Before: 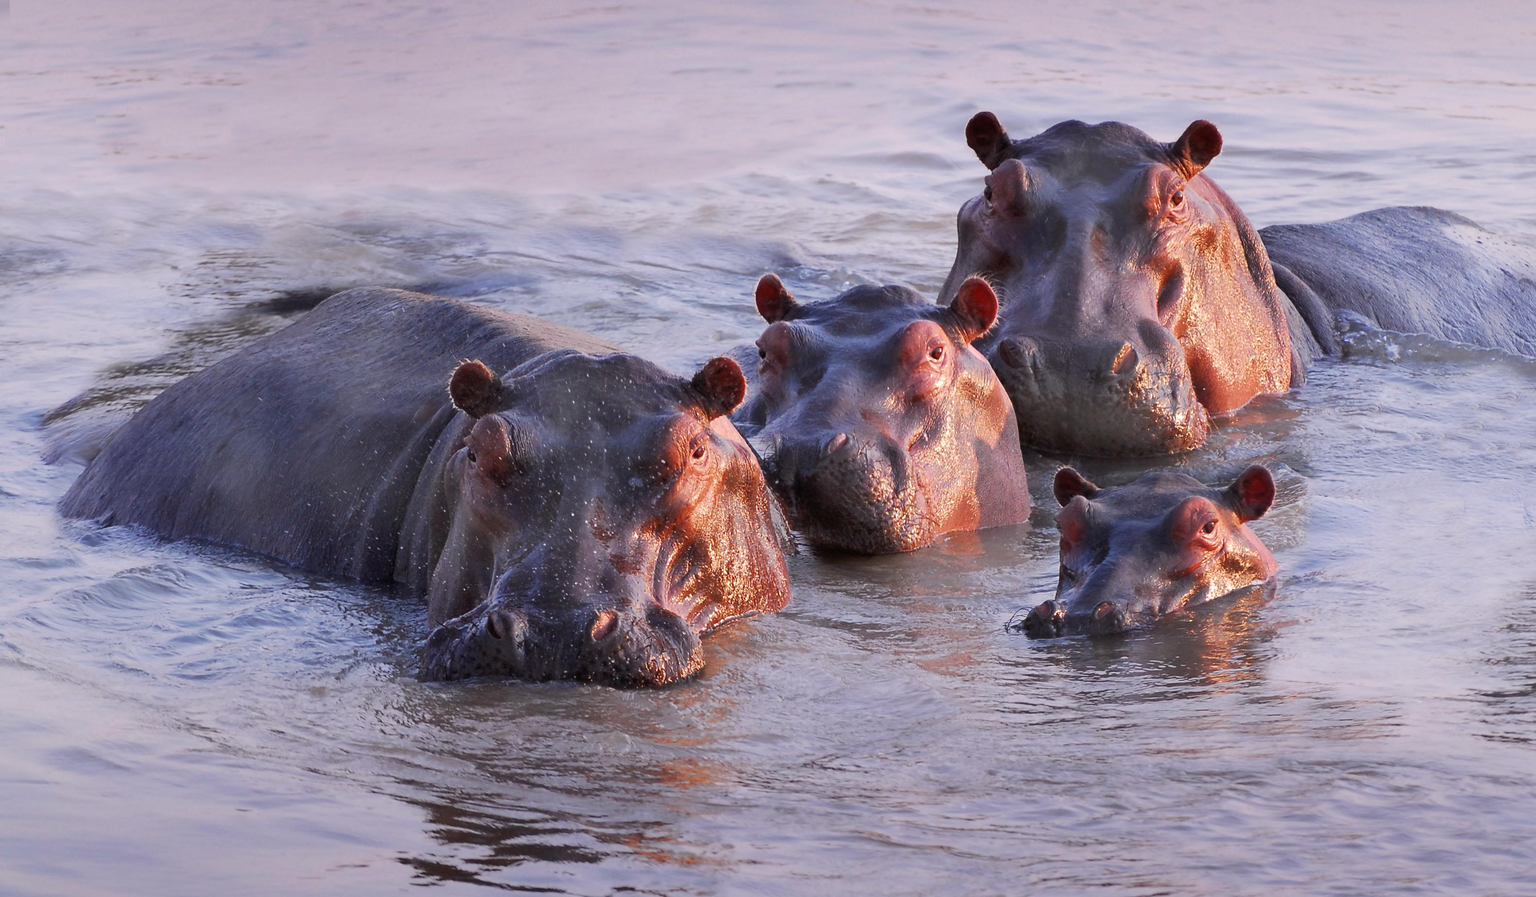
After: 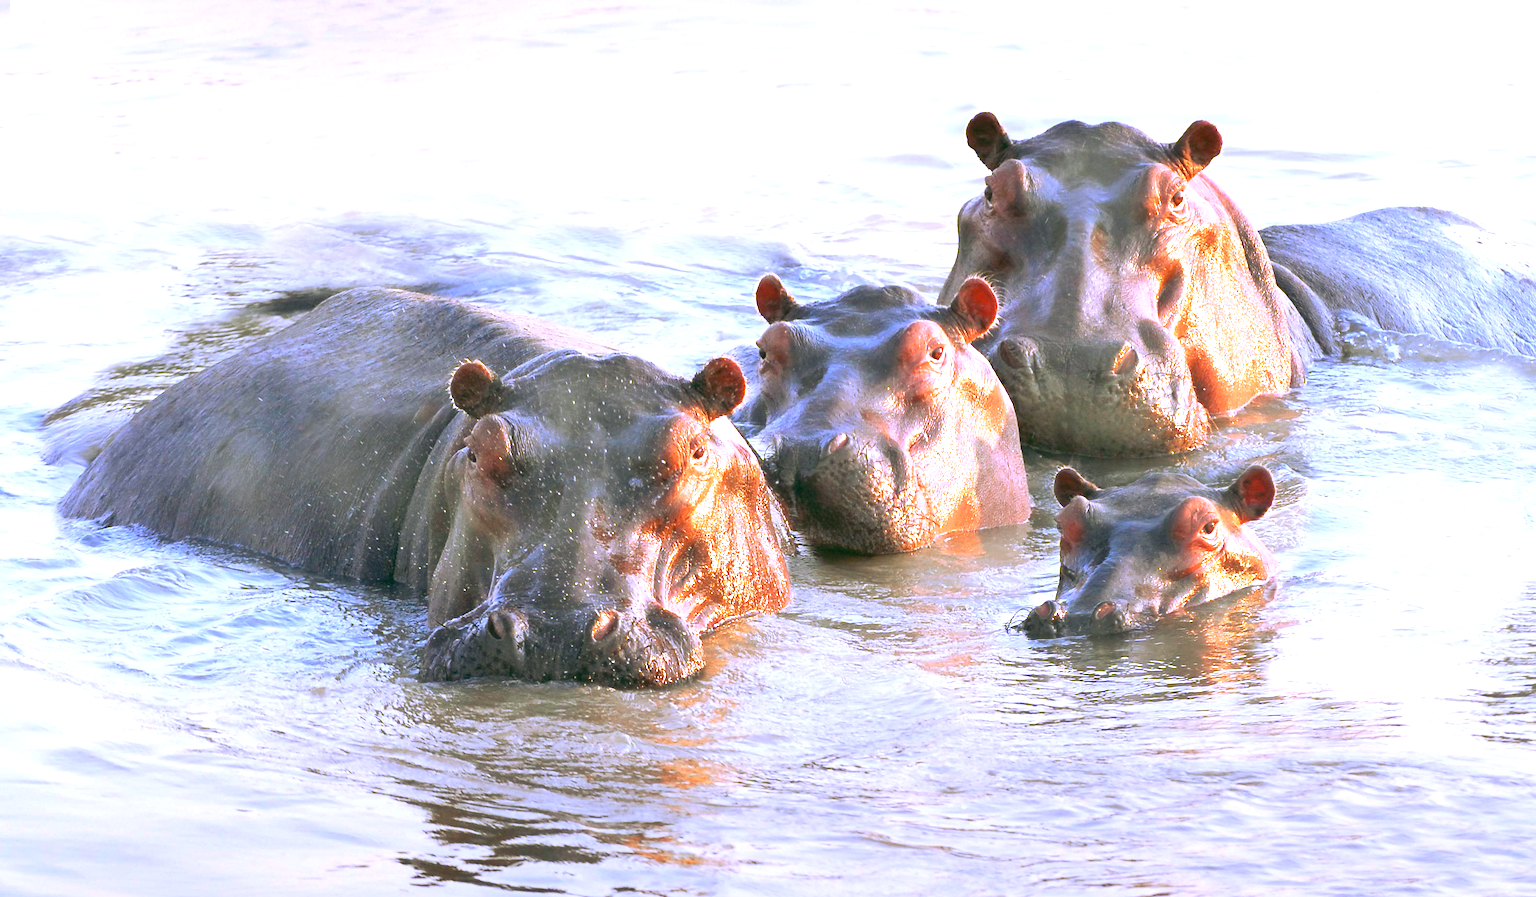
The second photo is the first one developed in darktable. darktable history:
rgb curve: curves: ch0 [(0.123, 0.061) (0.995, 0.887)]; ch1 [(0.06, 0.116) (1, 0.906)]; ch2 [(0, 0) (0.824, 0.69) (1, 1)], mode RGB, independent channels, compensate middle gray true
color balance rgb: contrast -10%
exposure: exposure 2 EV, compensate highlight preservation false
